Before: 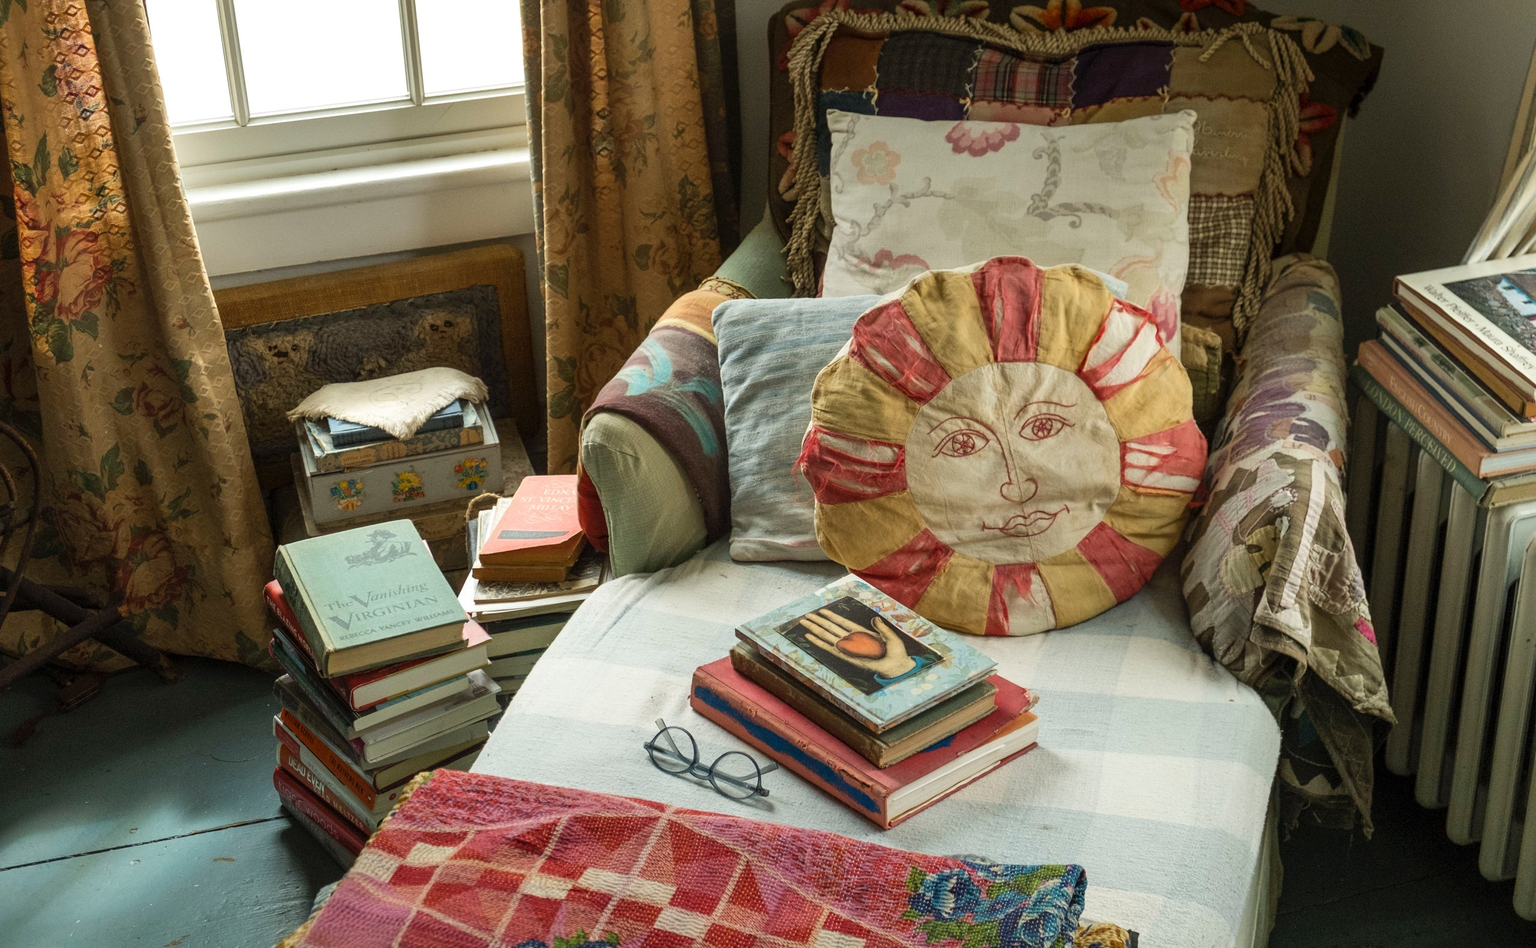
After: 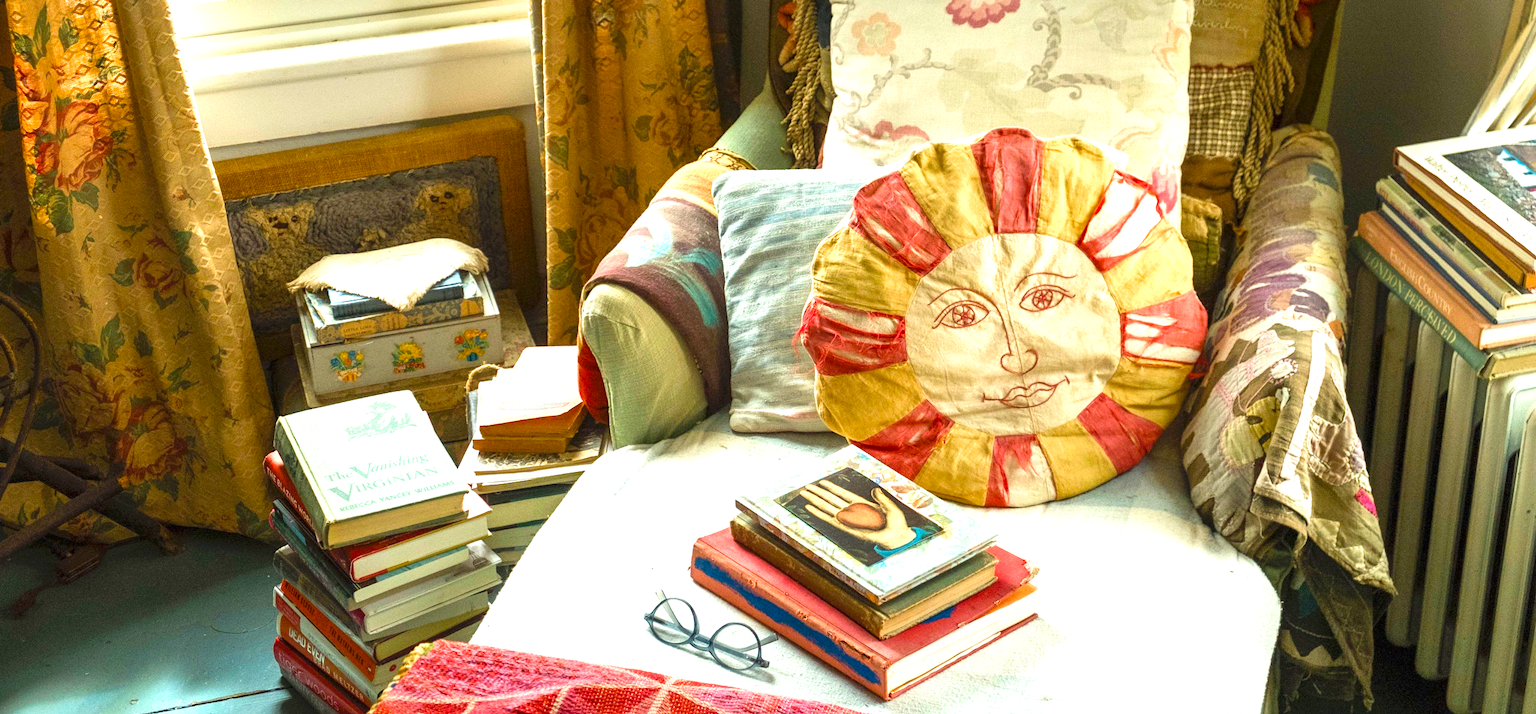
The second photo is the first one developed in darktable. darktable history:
crop: top 13.619%, bottom 10.985%
velvia: strength 32.16%, mid-tones bias 0.204
exposure: black level correction 0, exposure 1.2 EV, compensate highlight preservation false
